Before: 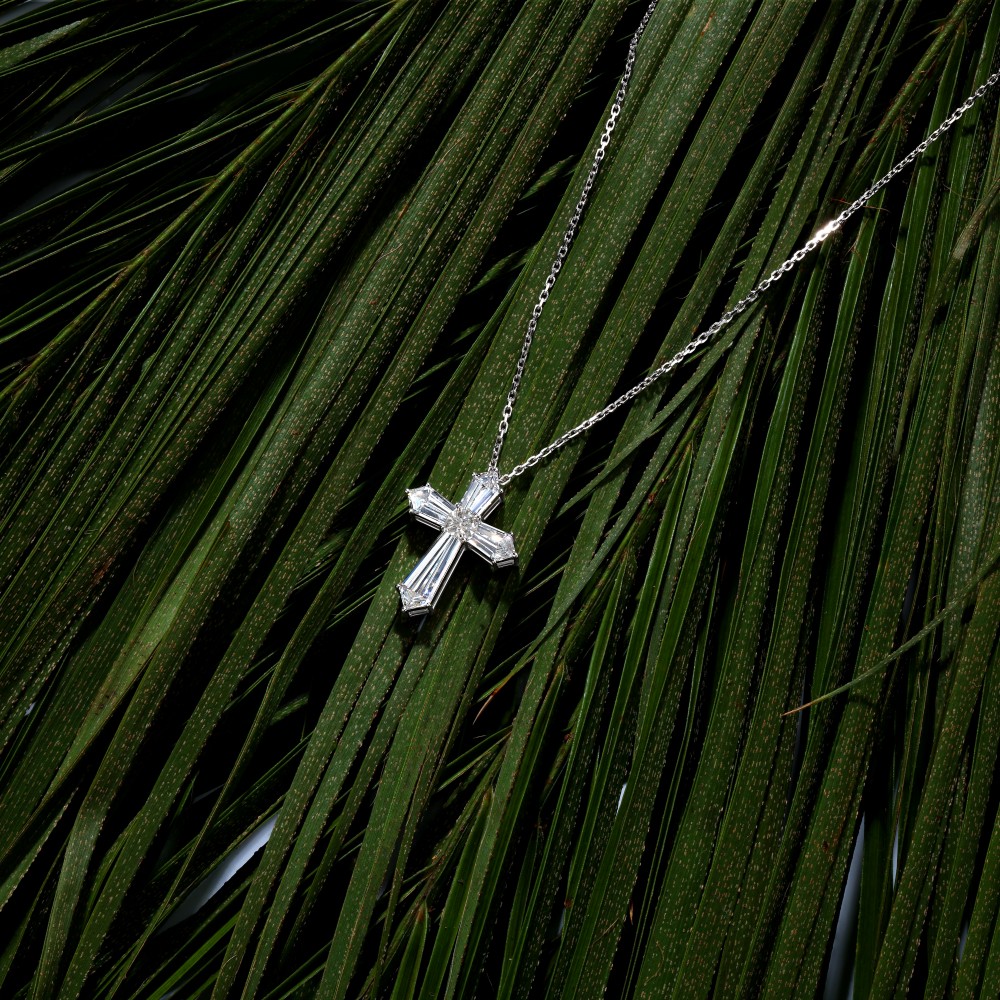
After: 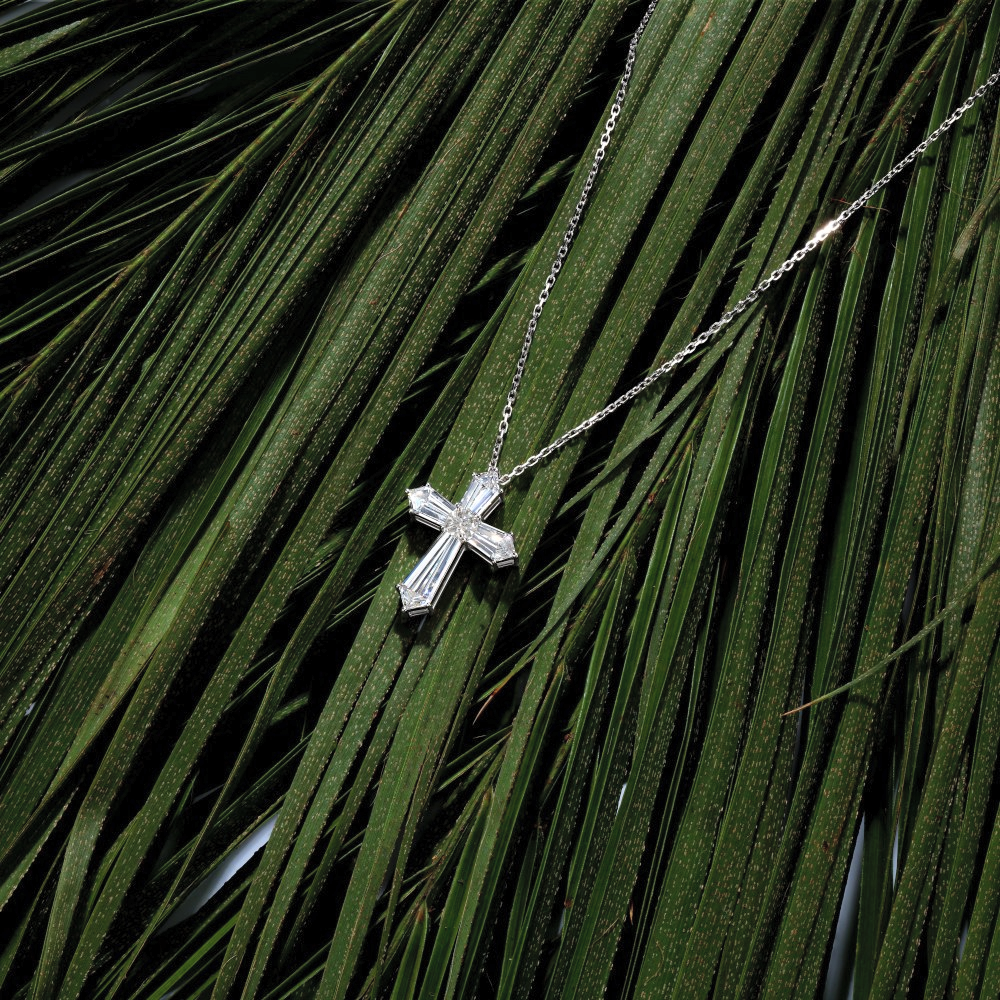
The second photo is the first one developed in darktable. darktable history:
contrast brightness saturation: brightness 0.15
white balance: emerald 1
